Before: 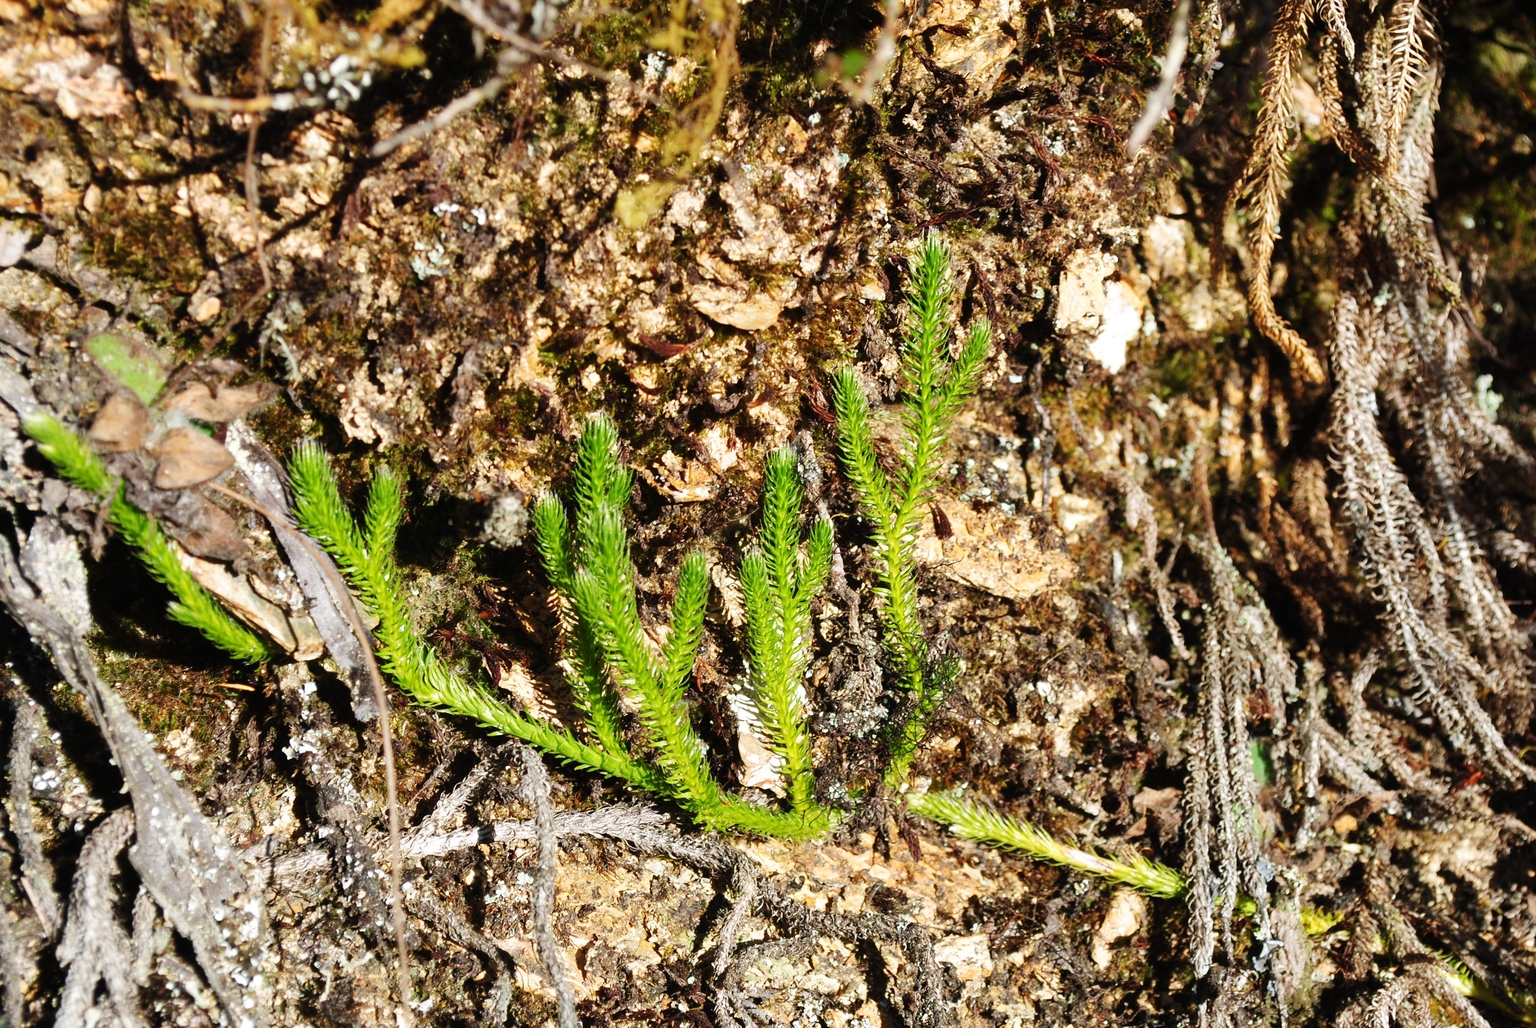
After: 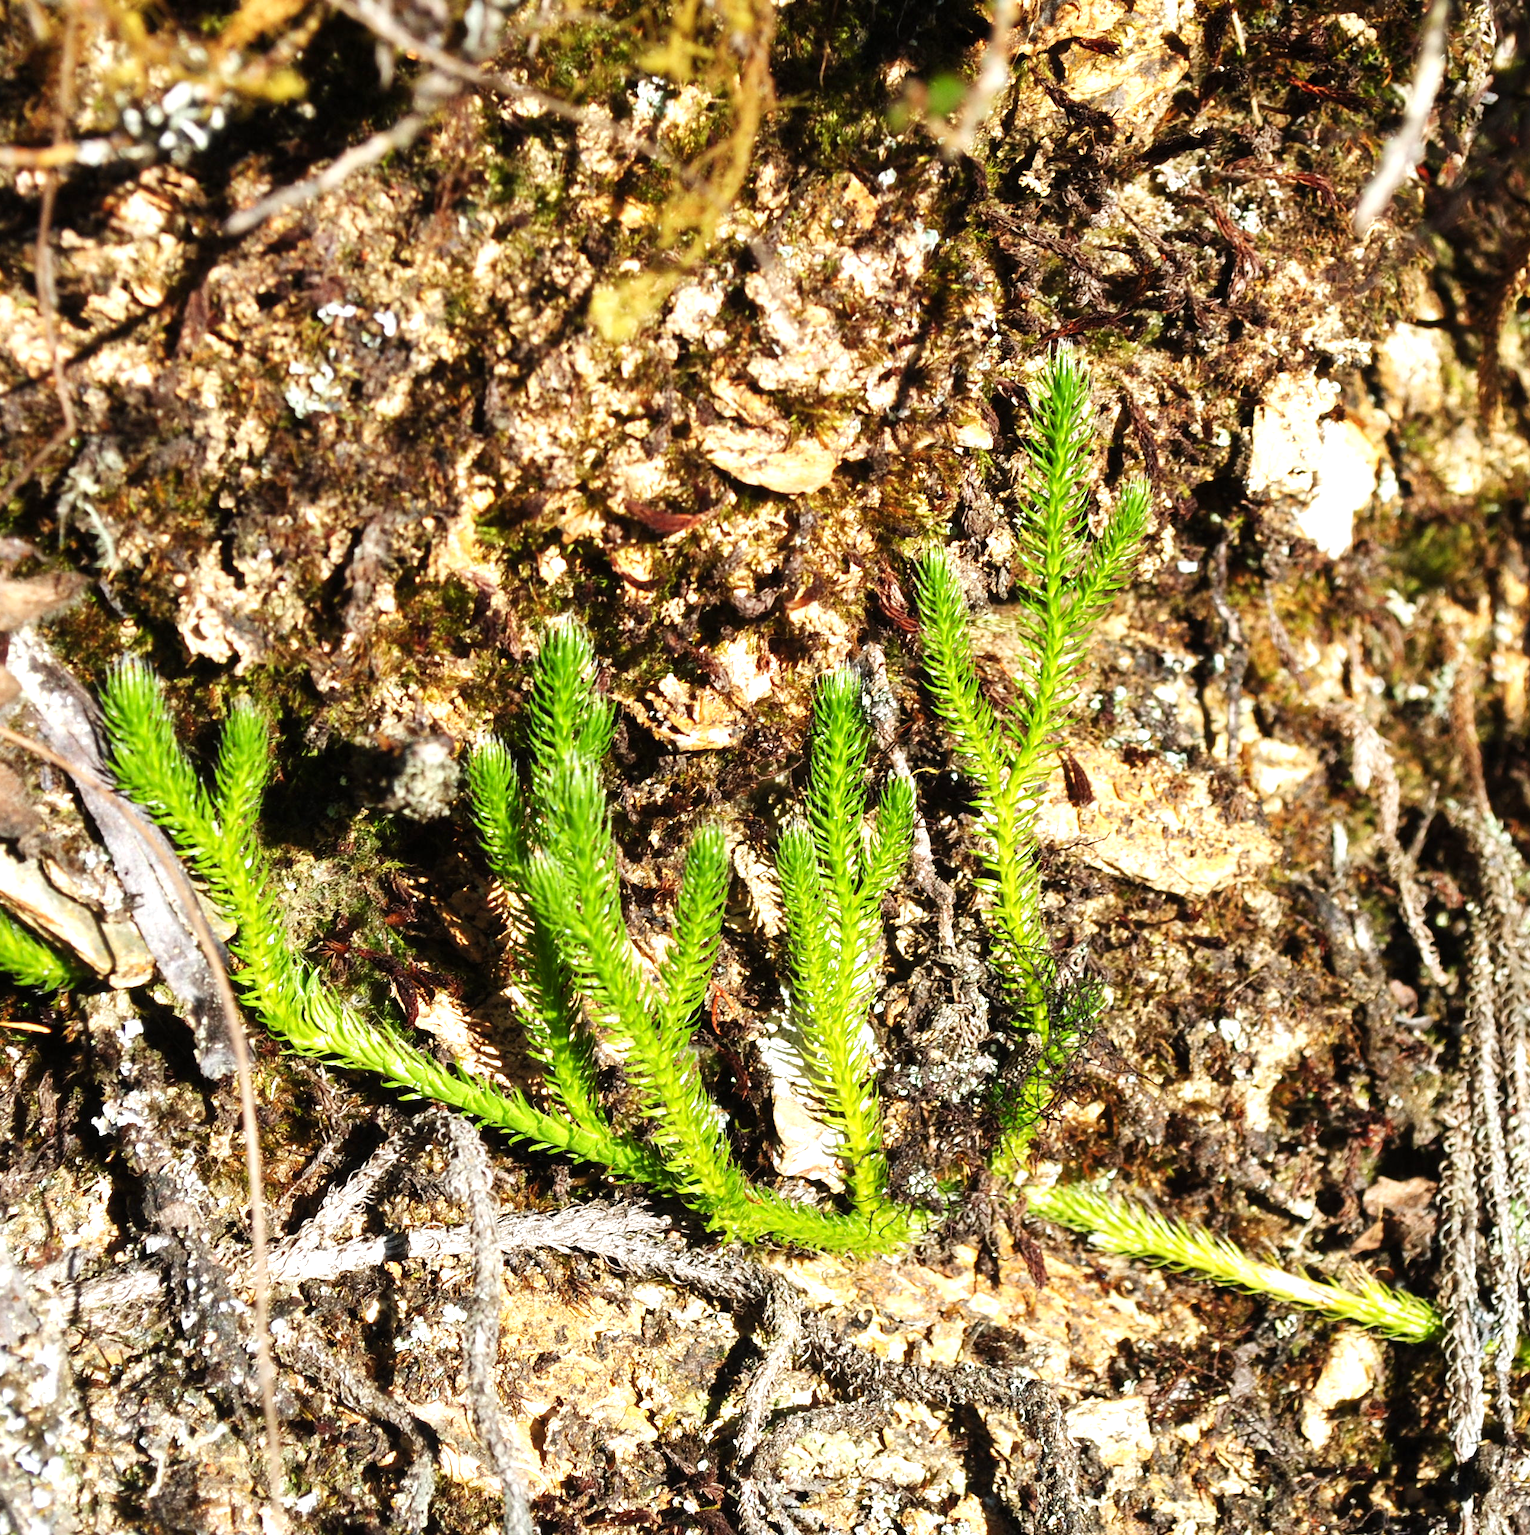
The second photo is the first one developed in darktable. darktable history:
exposure: black level correction 0.001, exposure 0.5 EV, compensate exposure bias true, compensate highlight preservation false
crop and rotate: left 14.436%, right 18.898%
